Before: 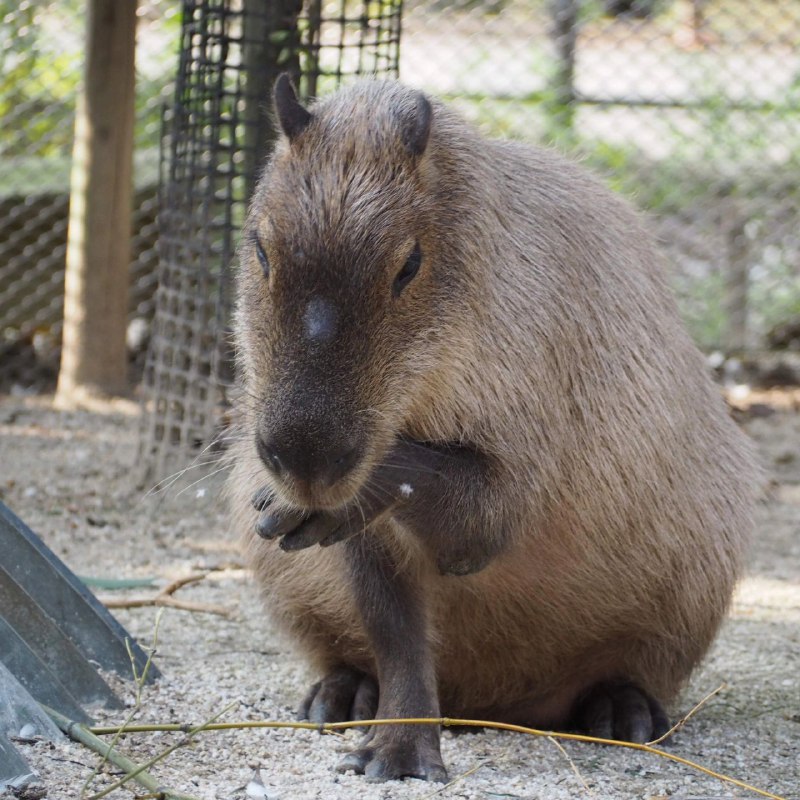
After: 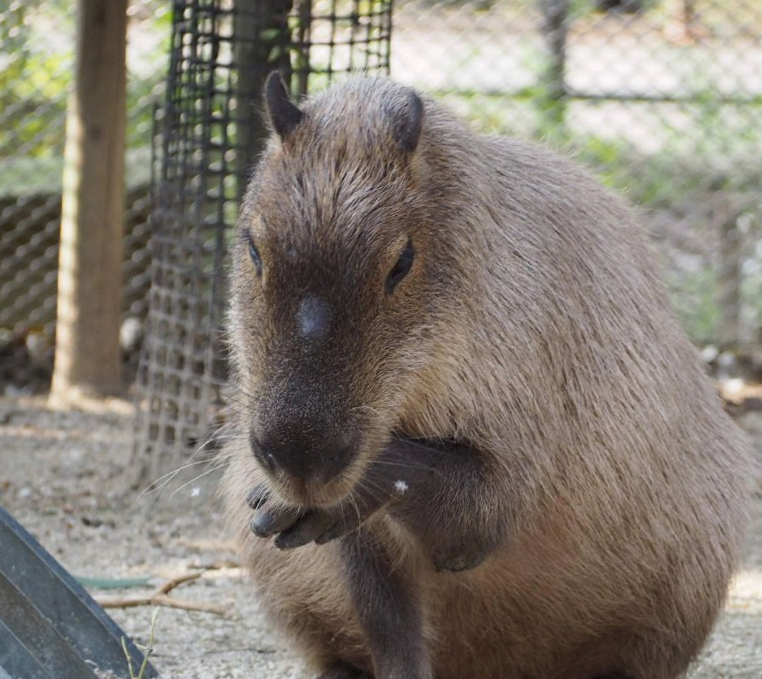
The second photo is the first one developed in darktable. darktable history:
crop and rotate: angle 0.537°, left 0.411%, right 3.406%, bottom 14.282%
